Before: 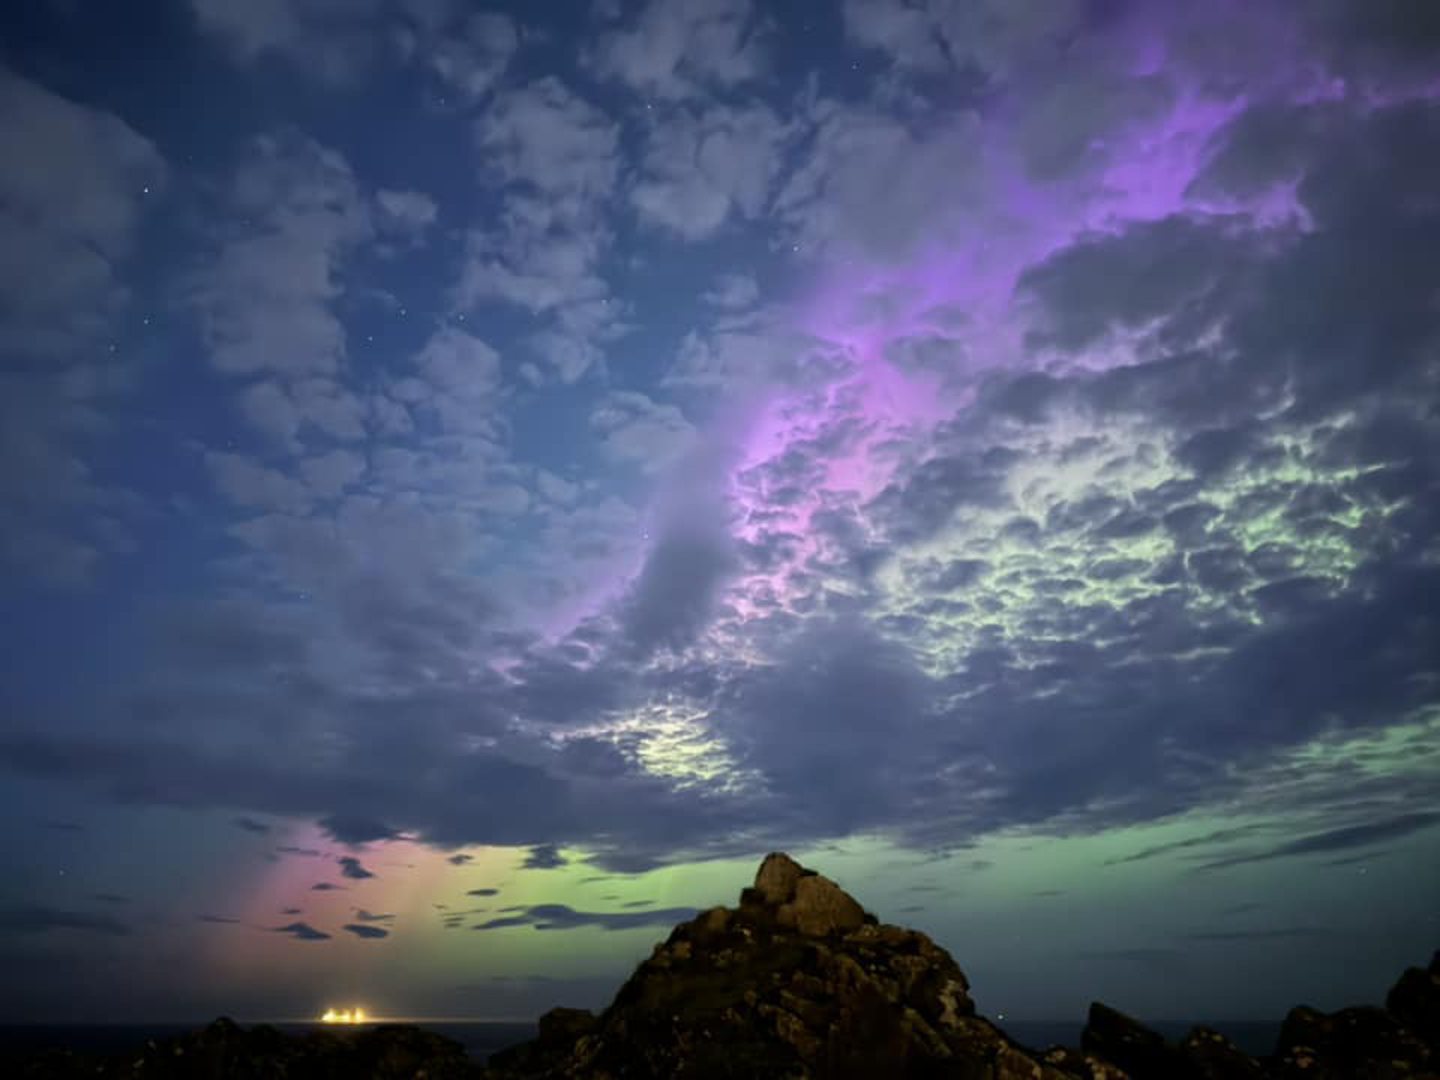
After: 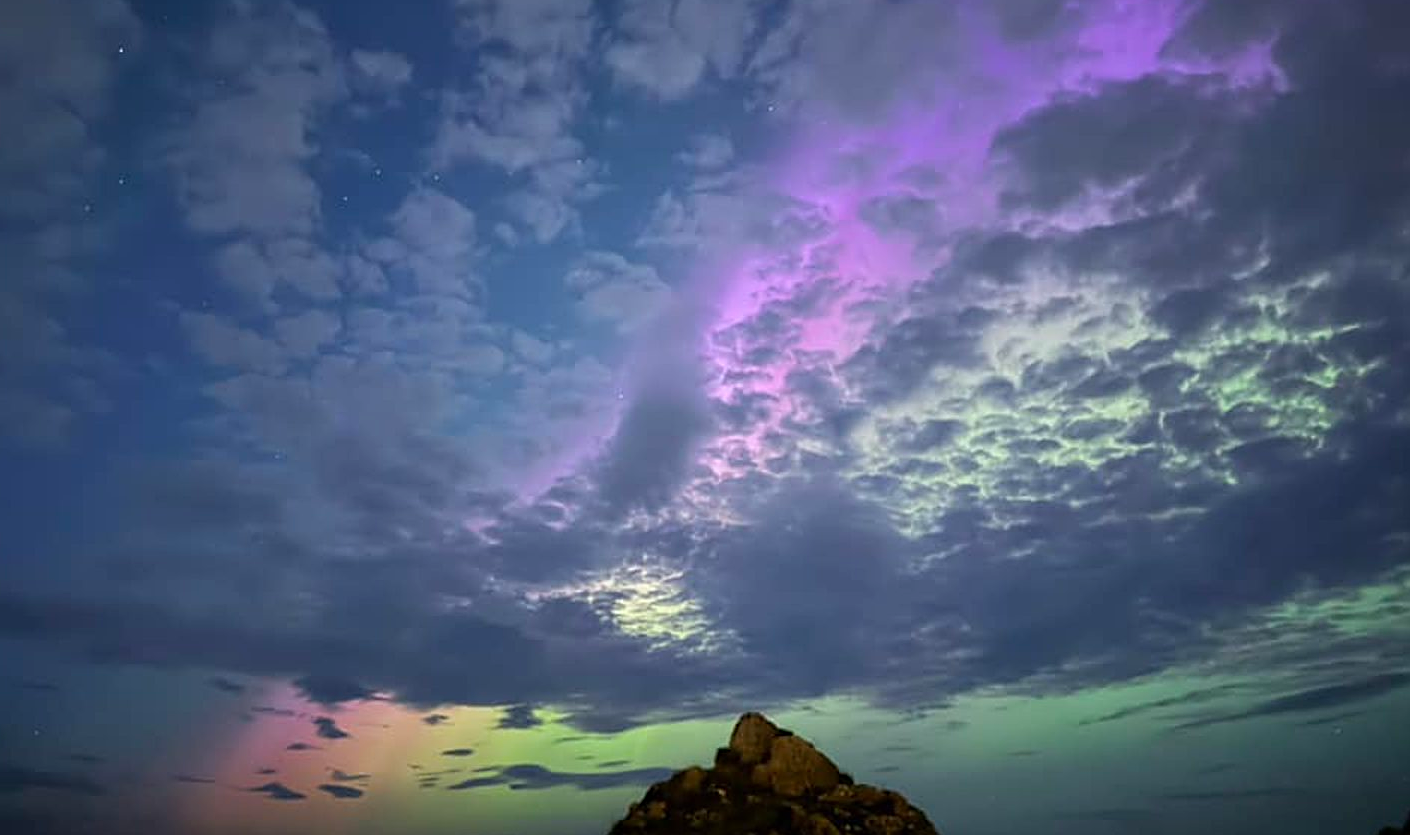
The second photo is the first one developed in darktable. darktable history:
crop and rotate: left 1.796%, top 13.018%, right 0.269%, bottom 9.612%
sharpen: on, module defaults
